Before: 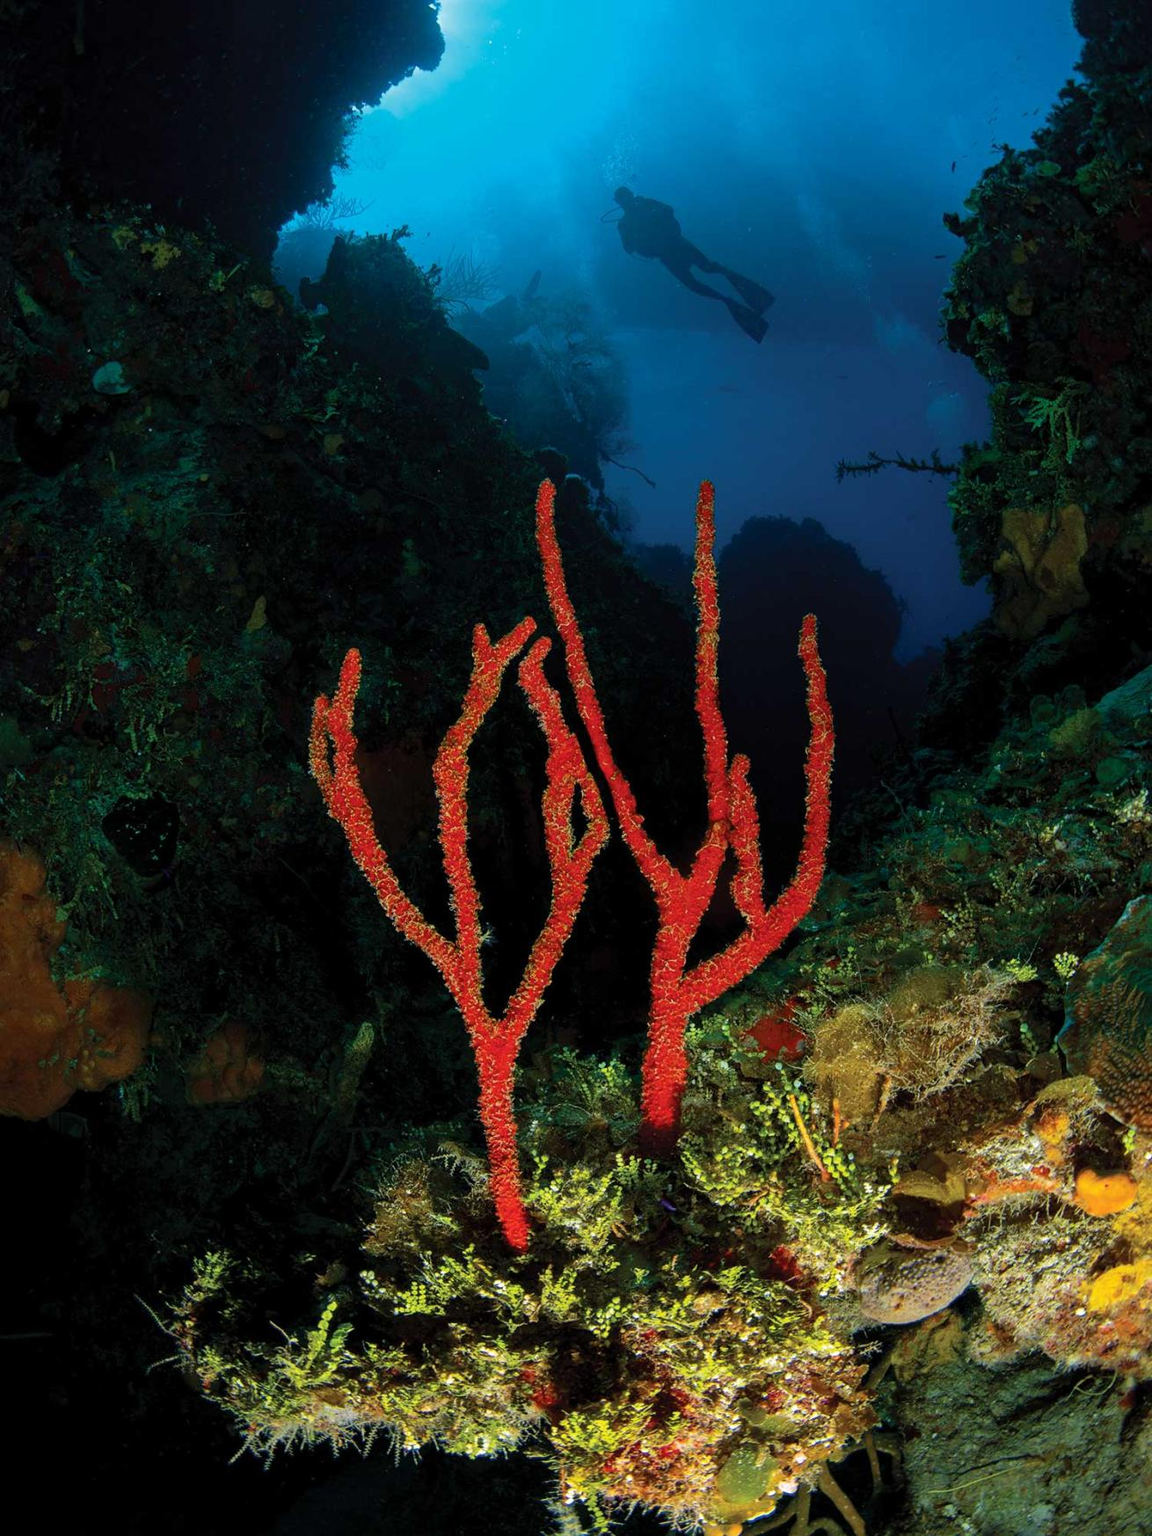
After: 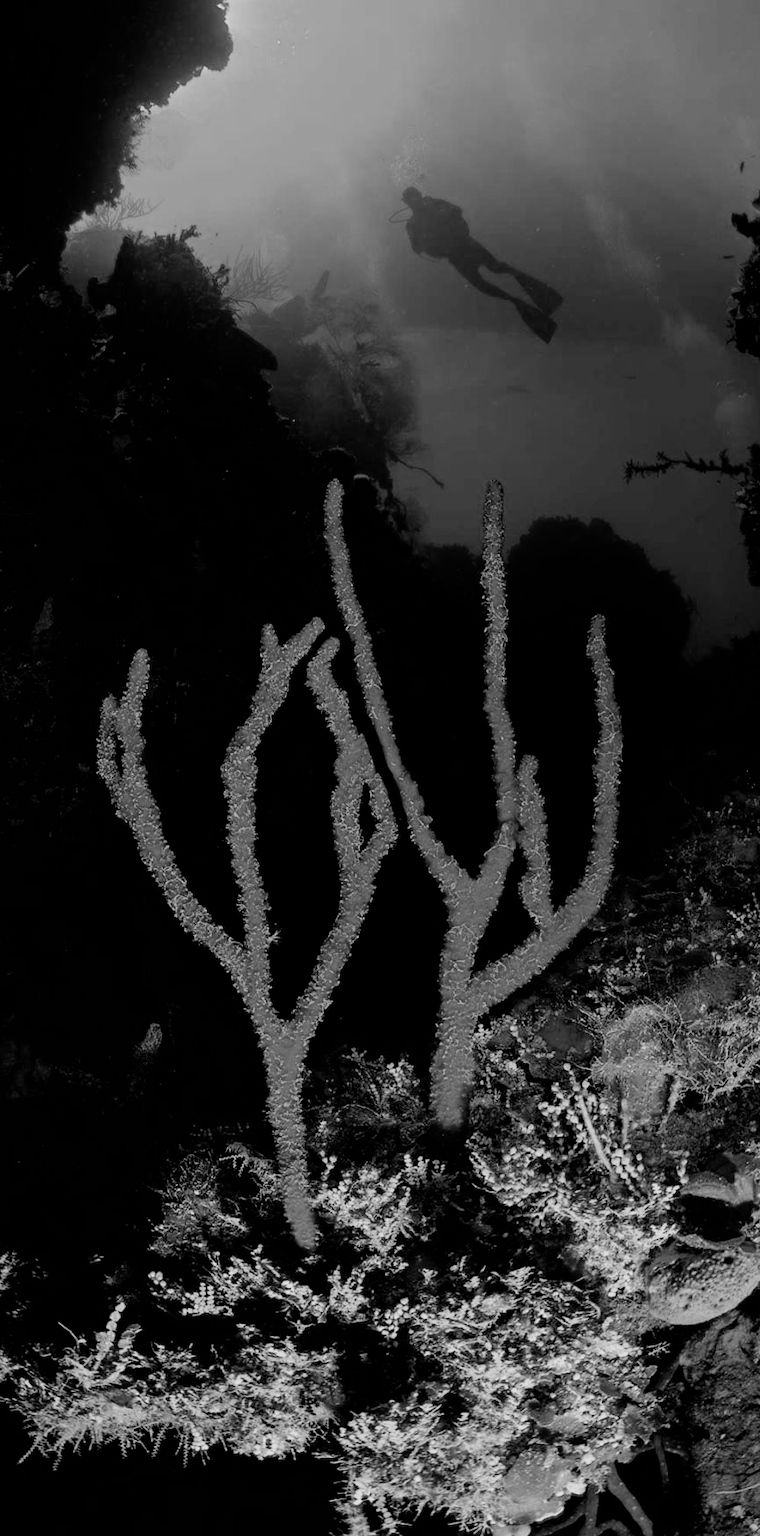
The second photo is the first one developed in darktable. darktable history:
filmic rgb: black relative exposure -5 EV, hardness 2.88, contrast 1.2
crop and rotate: left 18.442%, right 15.508%
monochrome: a 1.94, b -0.638
